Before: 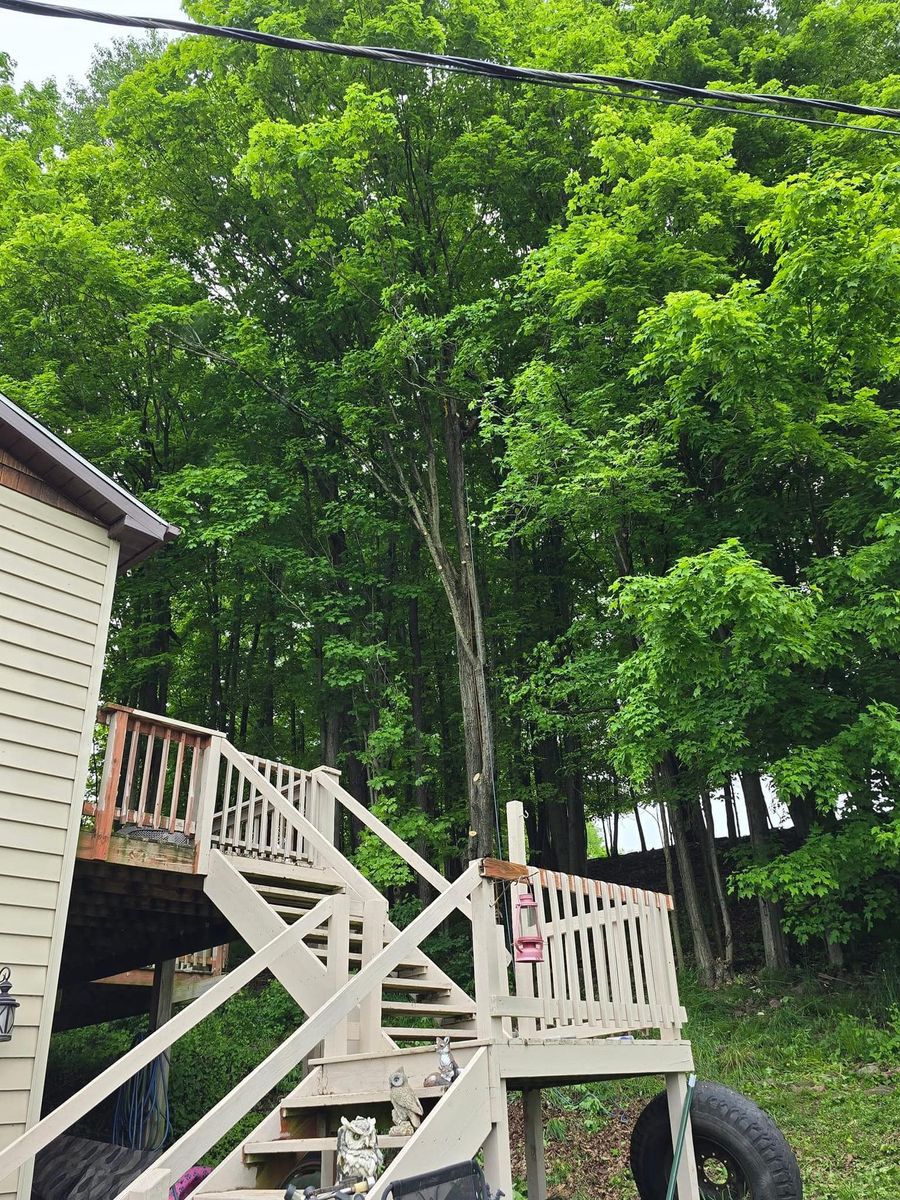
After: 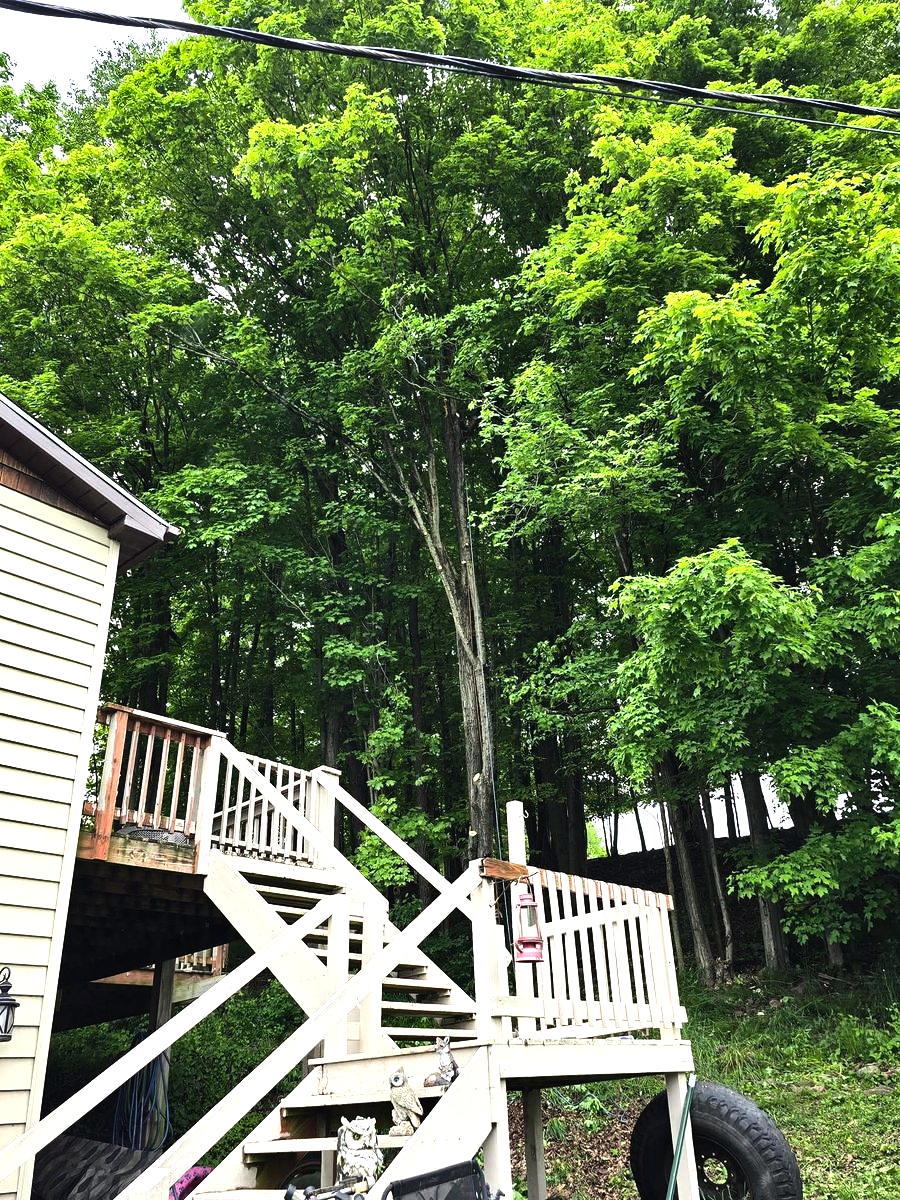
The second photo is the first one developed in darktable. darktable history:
shadows and highlights: soften with gaussian
tone equalizer: -8 EV -1.09 EV, -7 EV -0.972 EV, -6 EV -0.889 EV, -5 EV -0.601 EV, -3 EV 0.602 EV, -2 EV 0.864 EV, -1 EV 0.991 EV, +0 EV 1.05 EV, edges refinement/feathering 500, mask exposure compensation -1.57 EV, preserve details no
